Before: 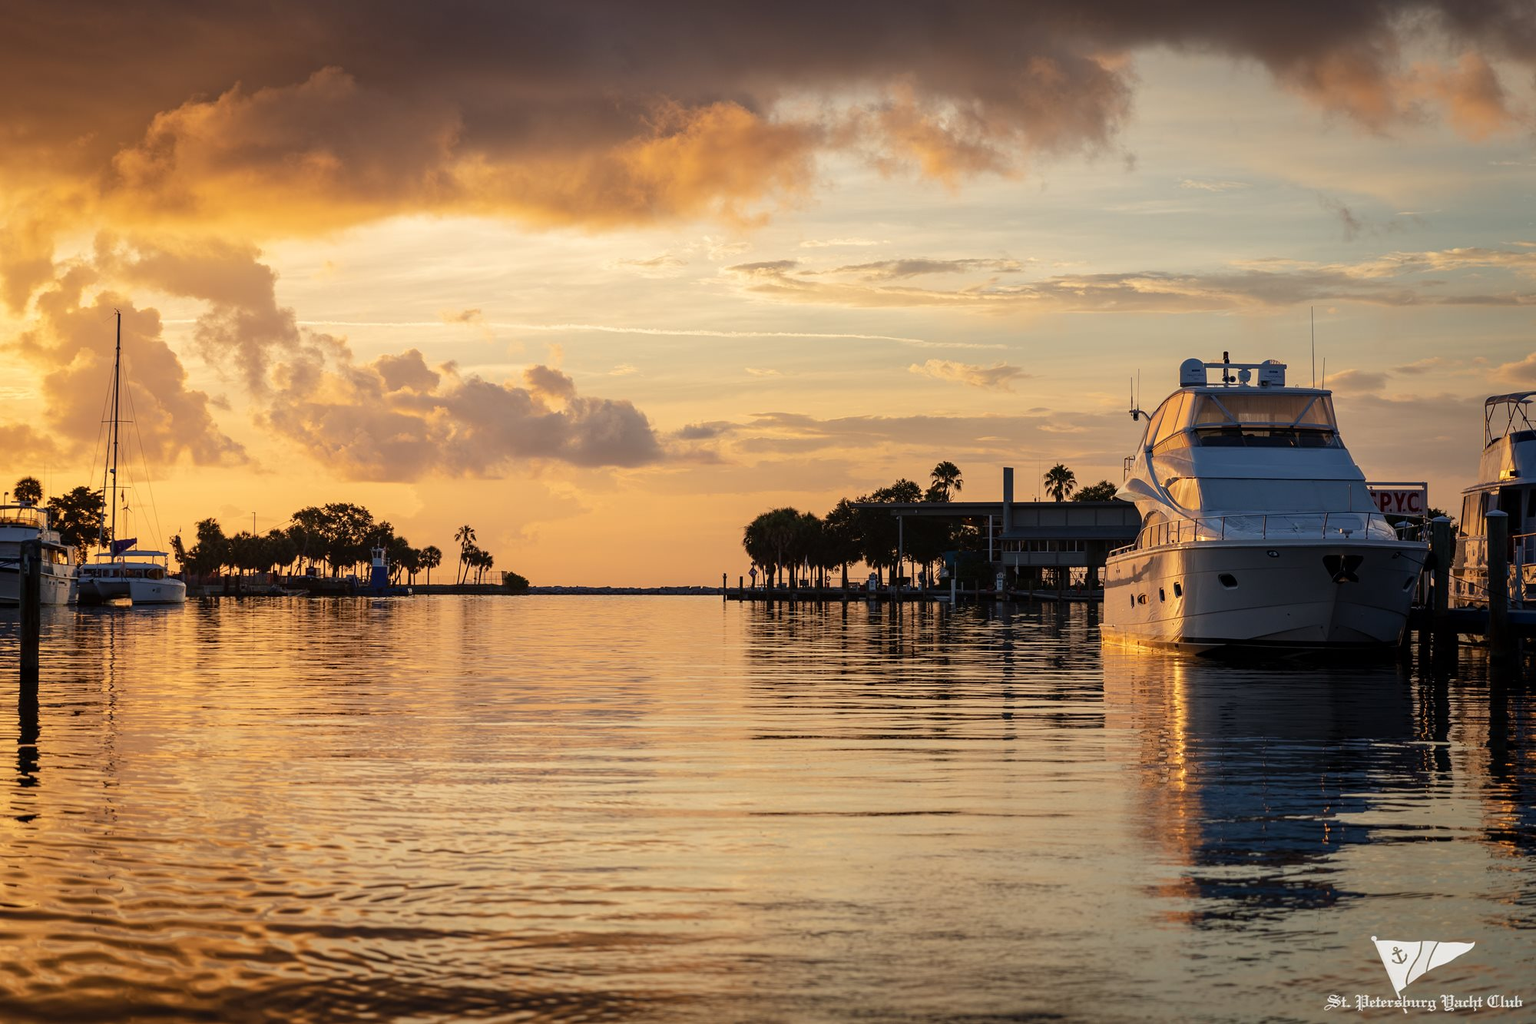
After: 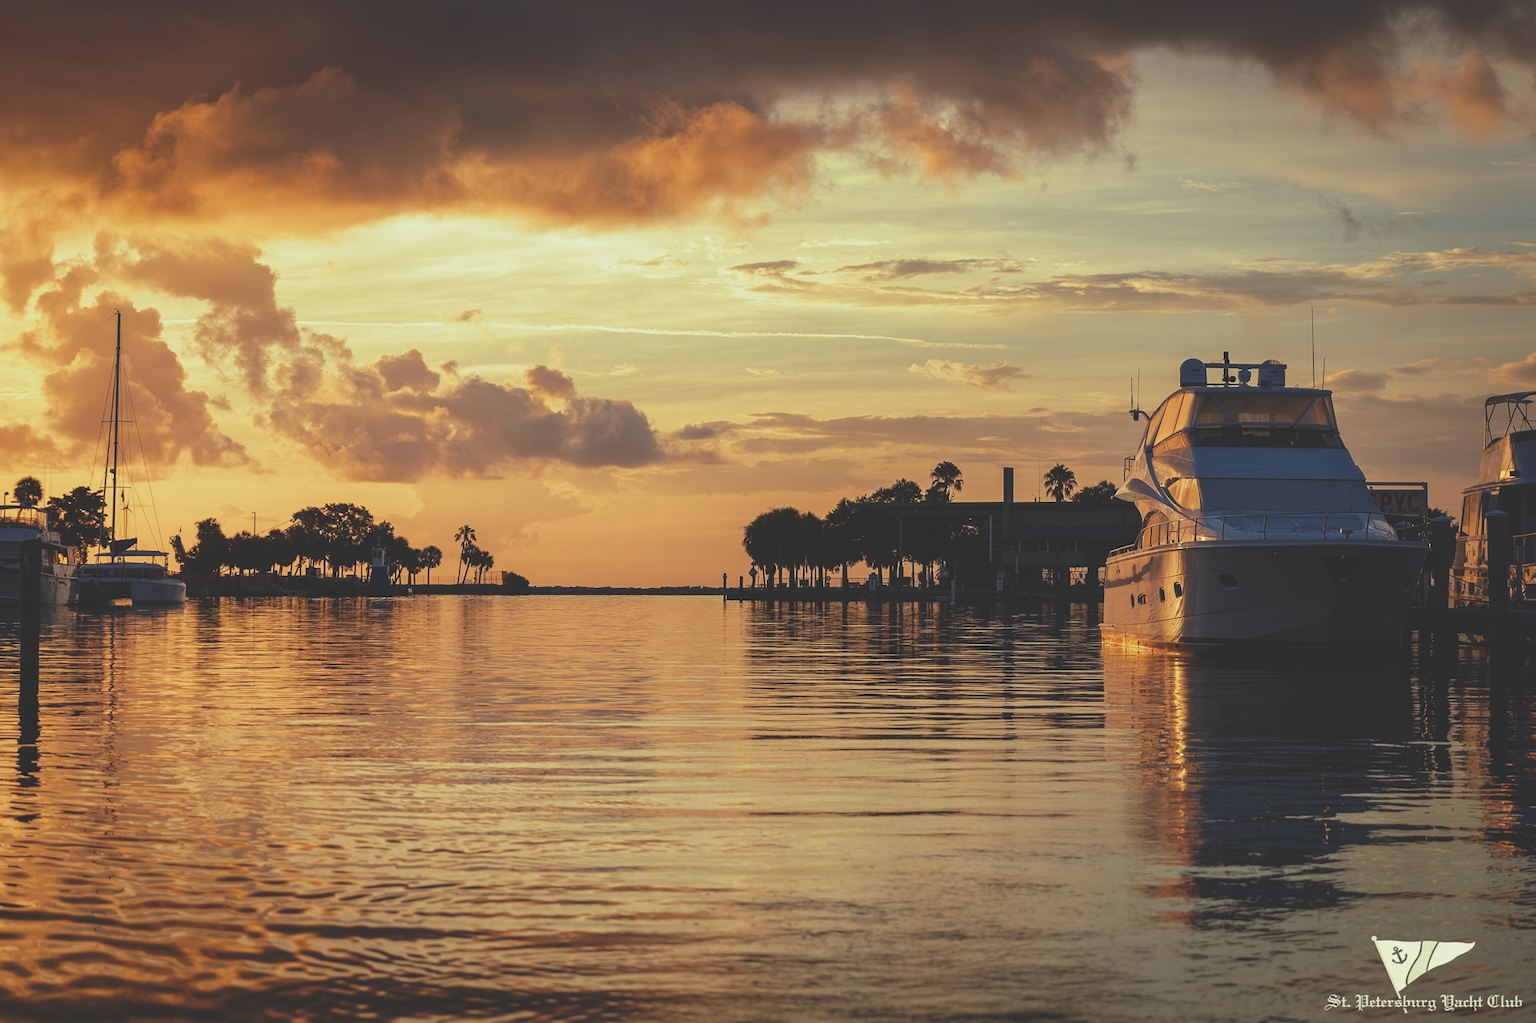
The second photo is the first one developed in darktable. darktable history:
tone equalizer: on, module defaults
split-toning: shadows › hue 290.82°, shadows › saturation 0.34, highlights › saturation 0.38, balance 0, compress 50%
rgb curve: curves: ch0 [(0, 0.186) (0.314, 0.284) (0.775, 0.708) (1, 1)], compensate middle gray true, preserve colors none
